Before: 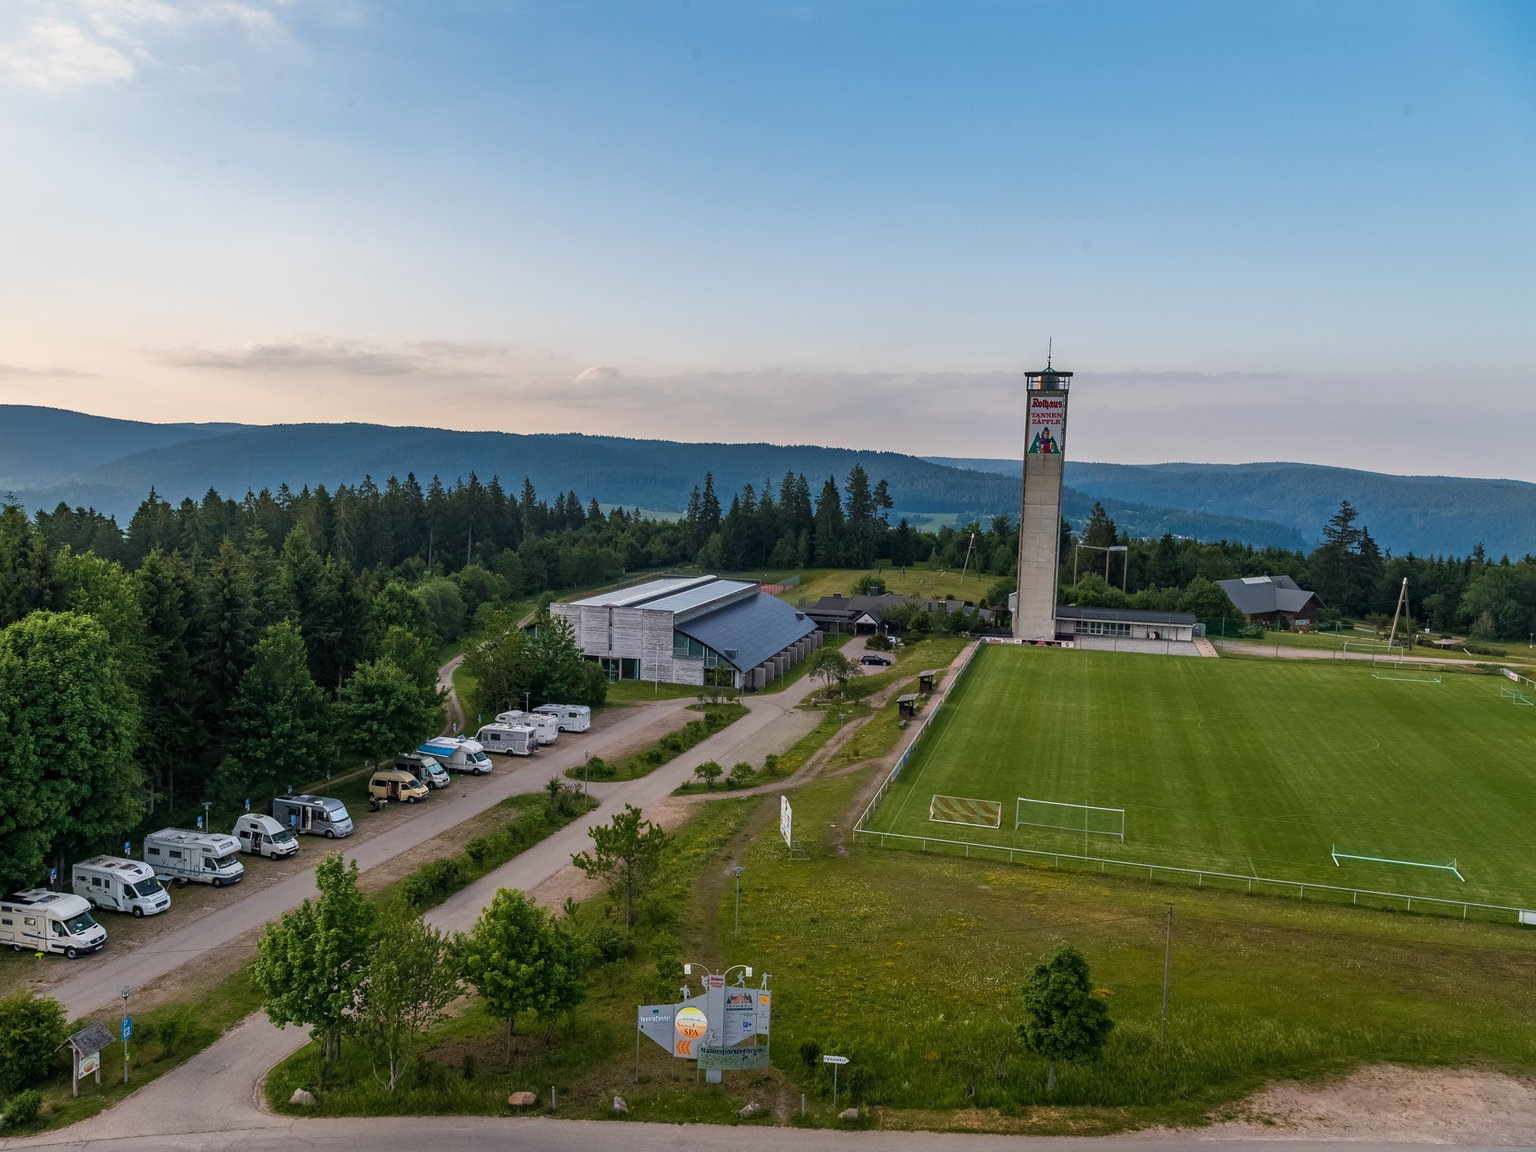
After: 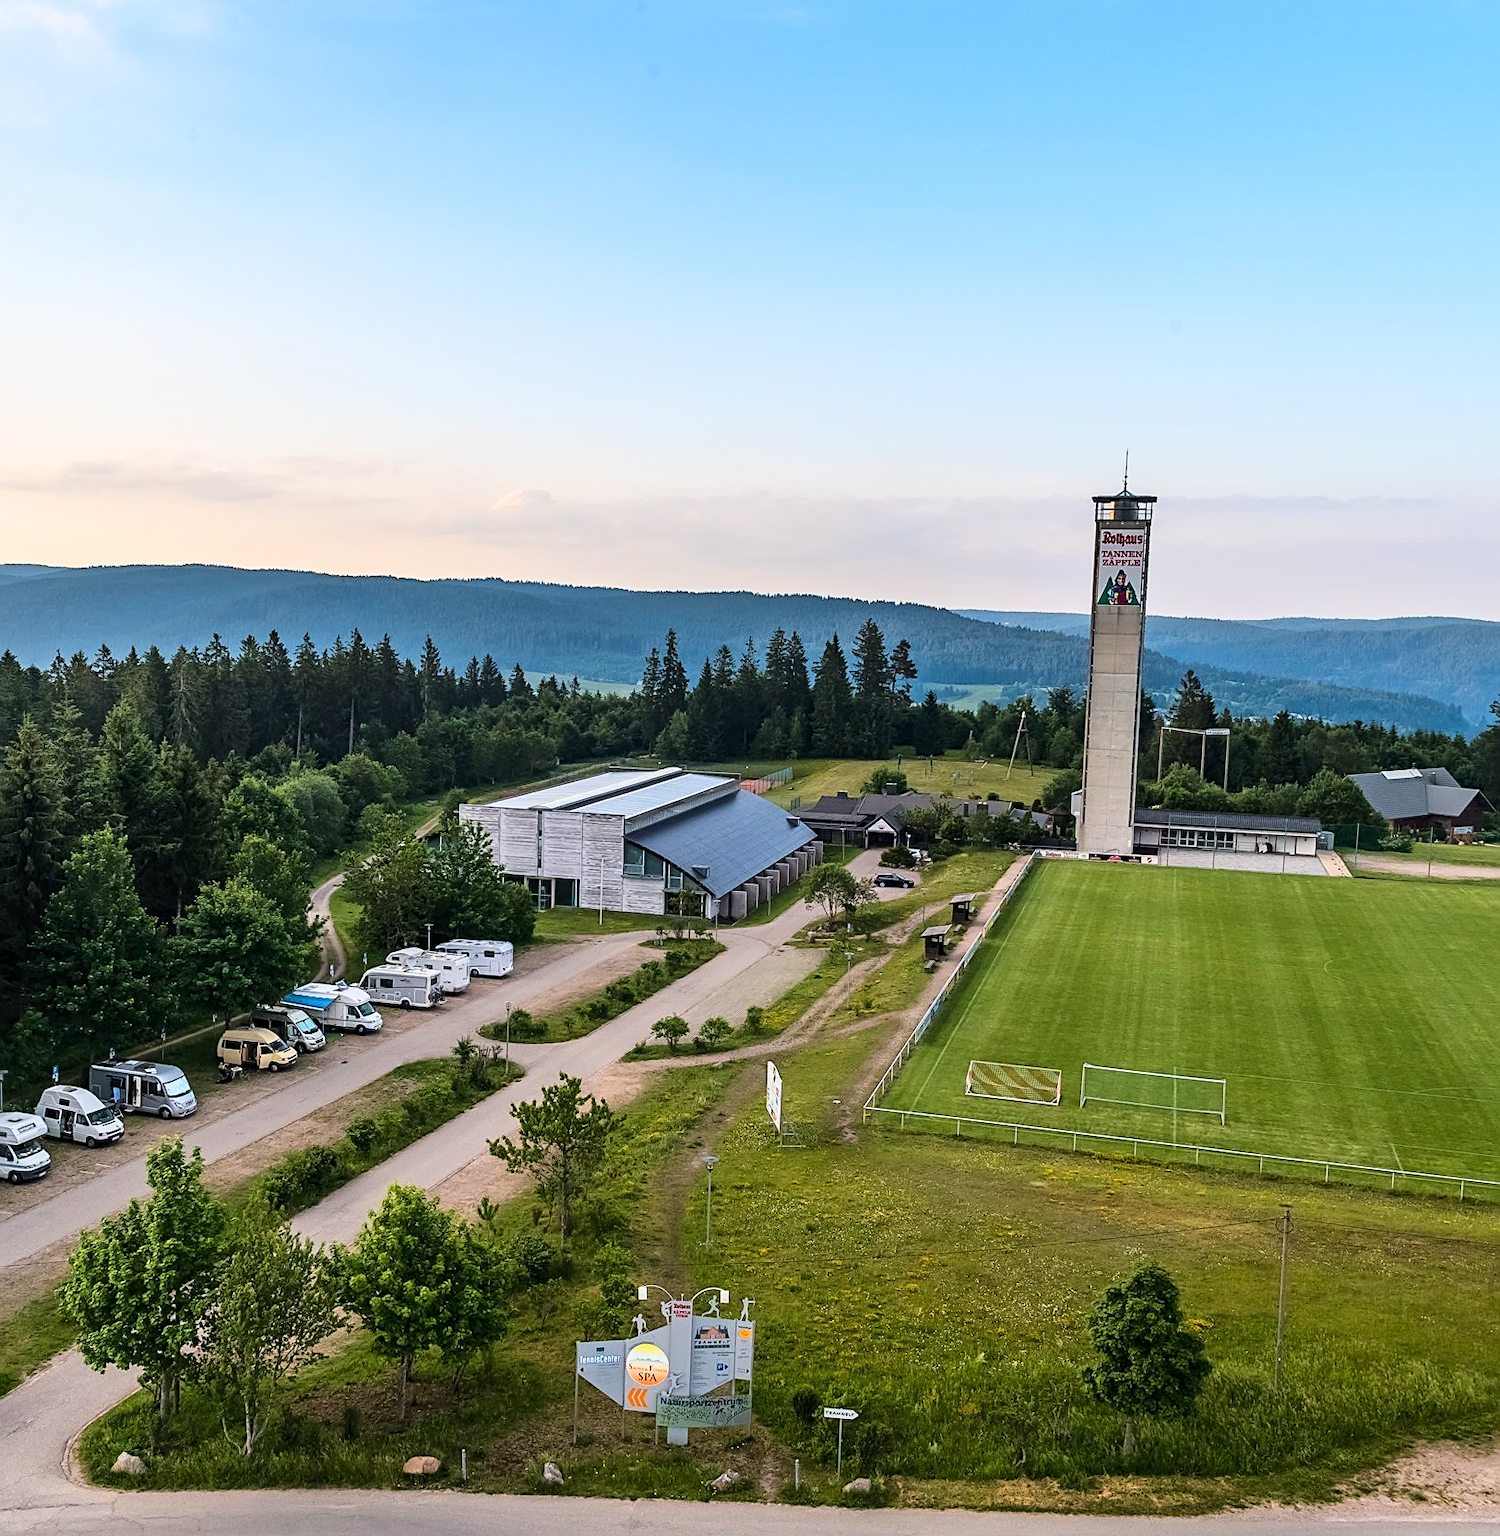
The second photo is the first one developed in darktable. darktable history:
base curve: curves: ch0 [(0, 0) (0.028, 0.03) (0.121, 0.232) (0.46, 0.748) (0.859, 0.968) (1, 1)]
crop: left 13.443%, right 13.31%
sharpen: on, module defaults
